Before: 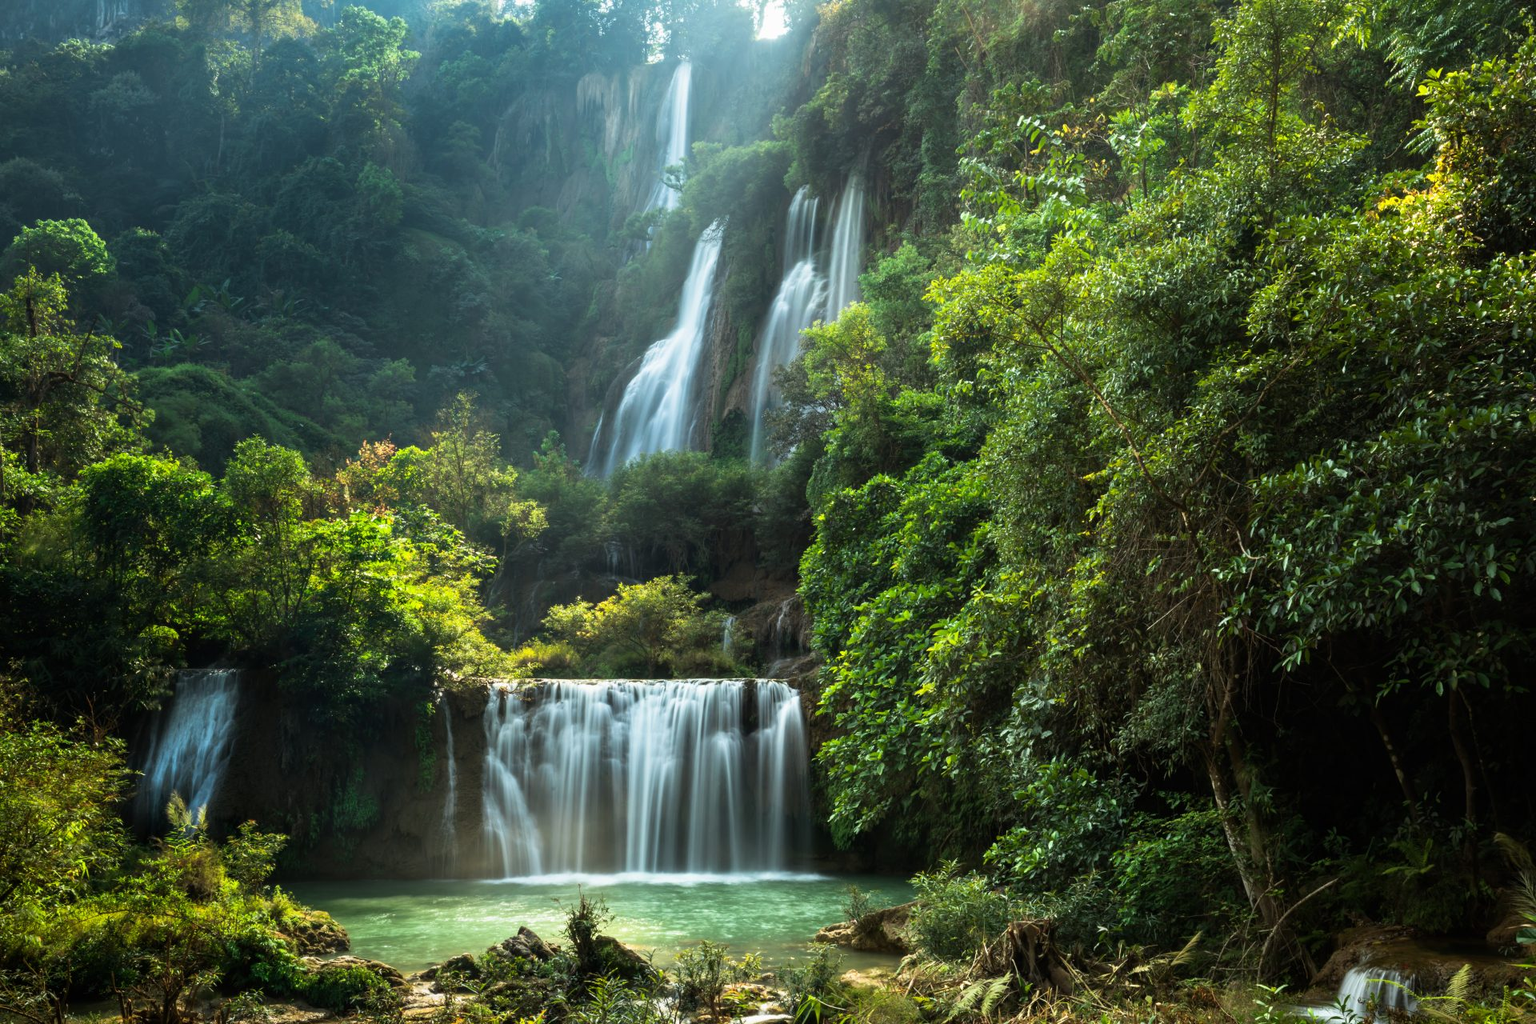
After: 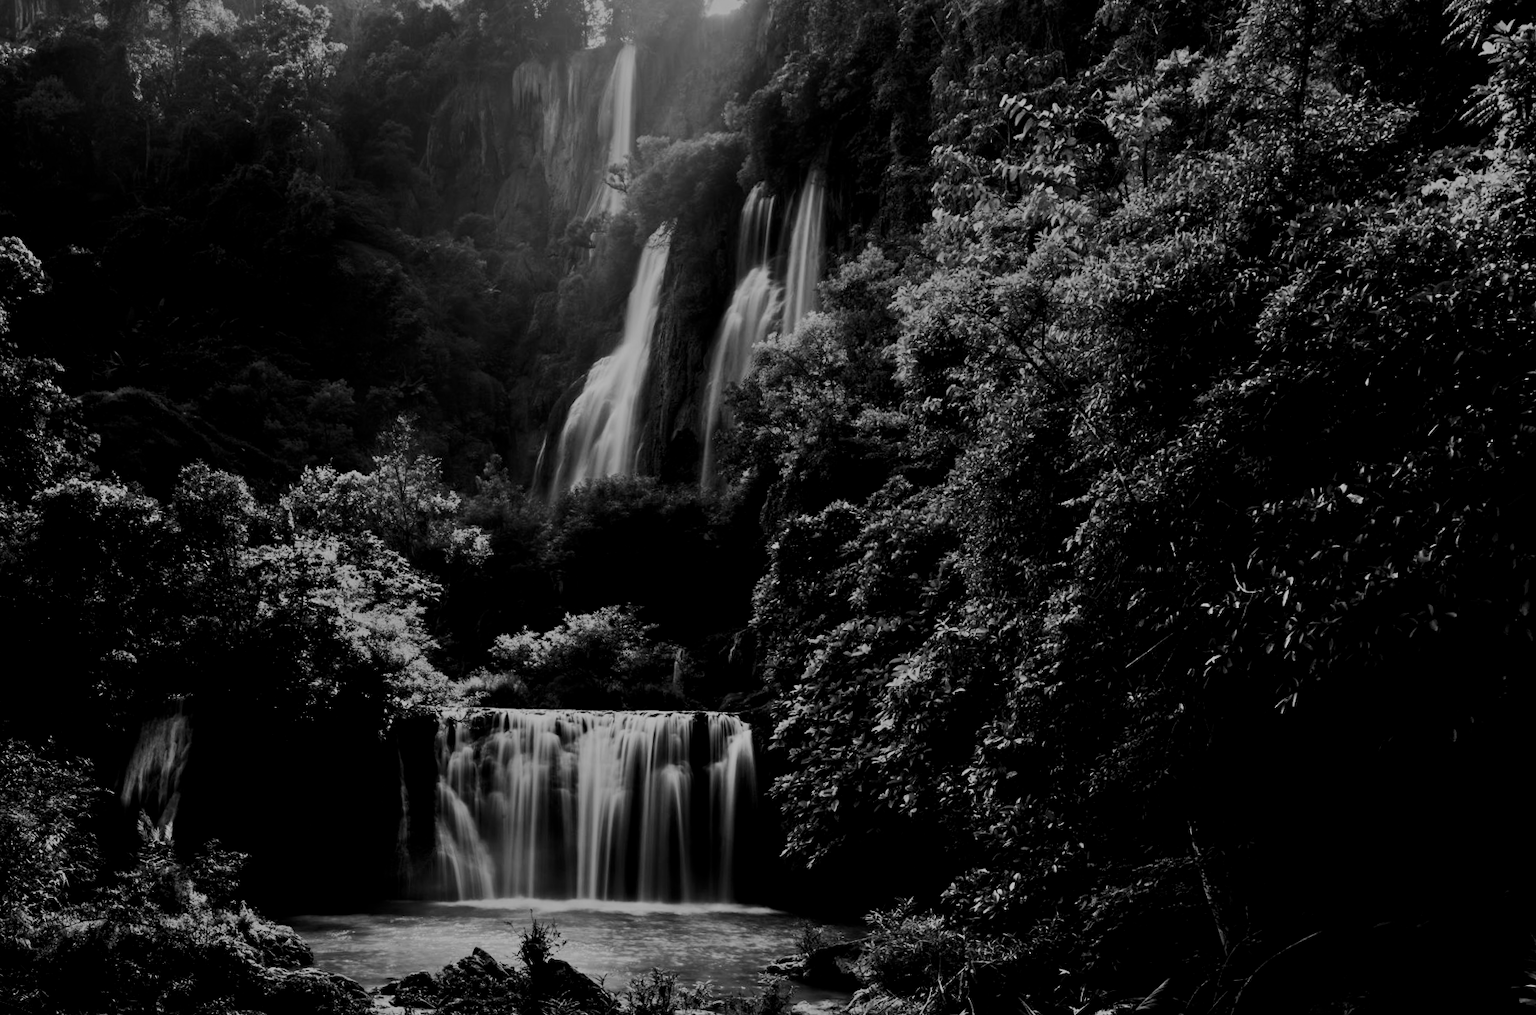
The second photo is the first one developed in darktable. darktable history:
filmic rgb: black relative exposure -7.15 EV, white relative exposure 5.36 EV, hardness 3.02, color science v6 (2022)
rgb levels: levels [[0.034, 0.472, 0.904], [0, 0.5, 1], [0, 0.5, 1]]
shadows and highlights: shadows 35, highlights -35, soften with gaussian
rotate and perspective: rotation 0.062°, lens shift (vertical) 0.115, lens shift (horizontal) -0.133, crop left 0.047, crop right 0.94, crop top 0.061, crop bottom 0.94
contrast brightness saturation: contrast 0.09, brightness -0.59, saturation 0.17
monochrome: a 14.95, b -89.96
